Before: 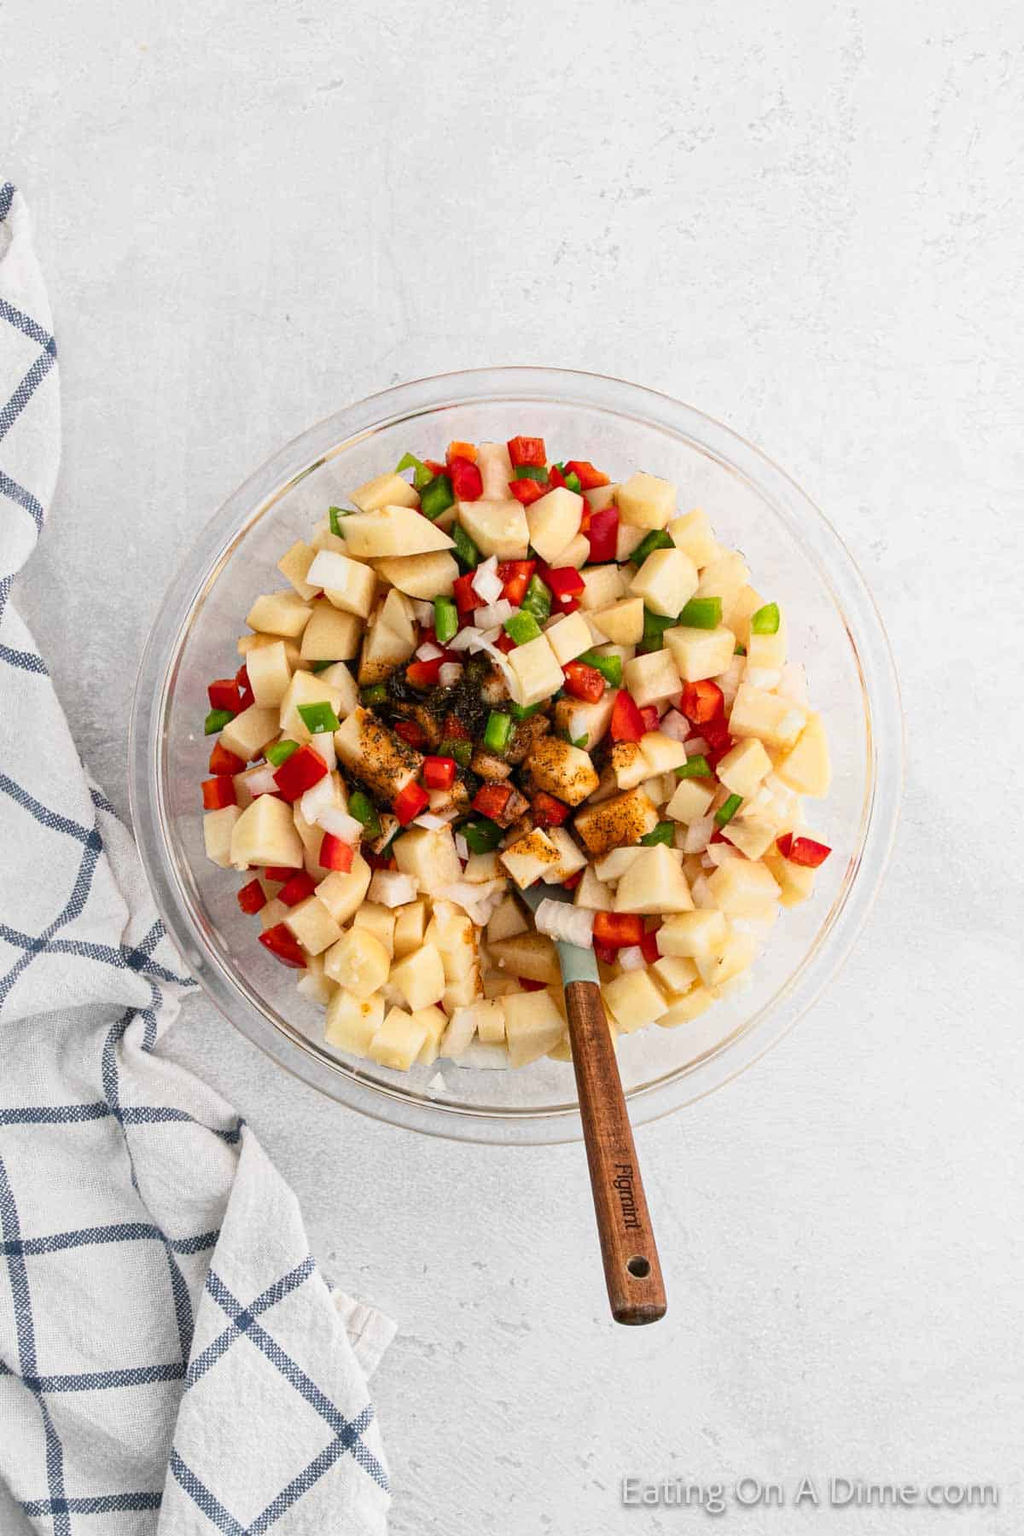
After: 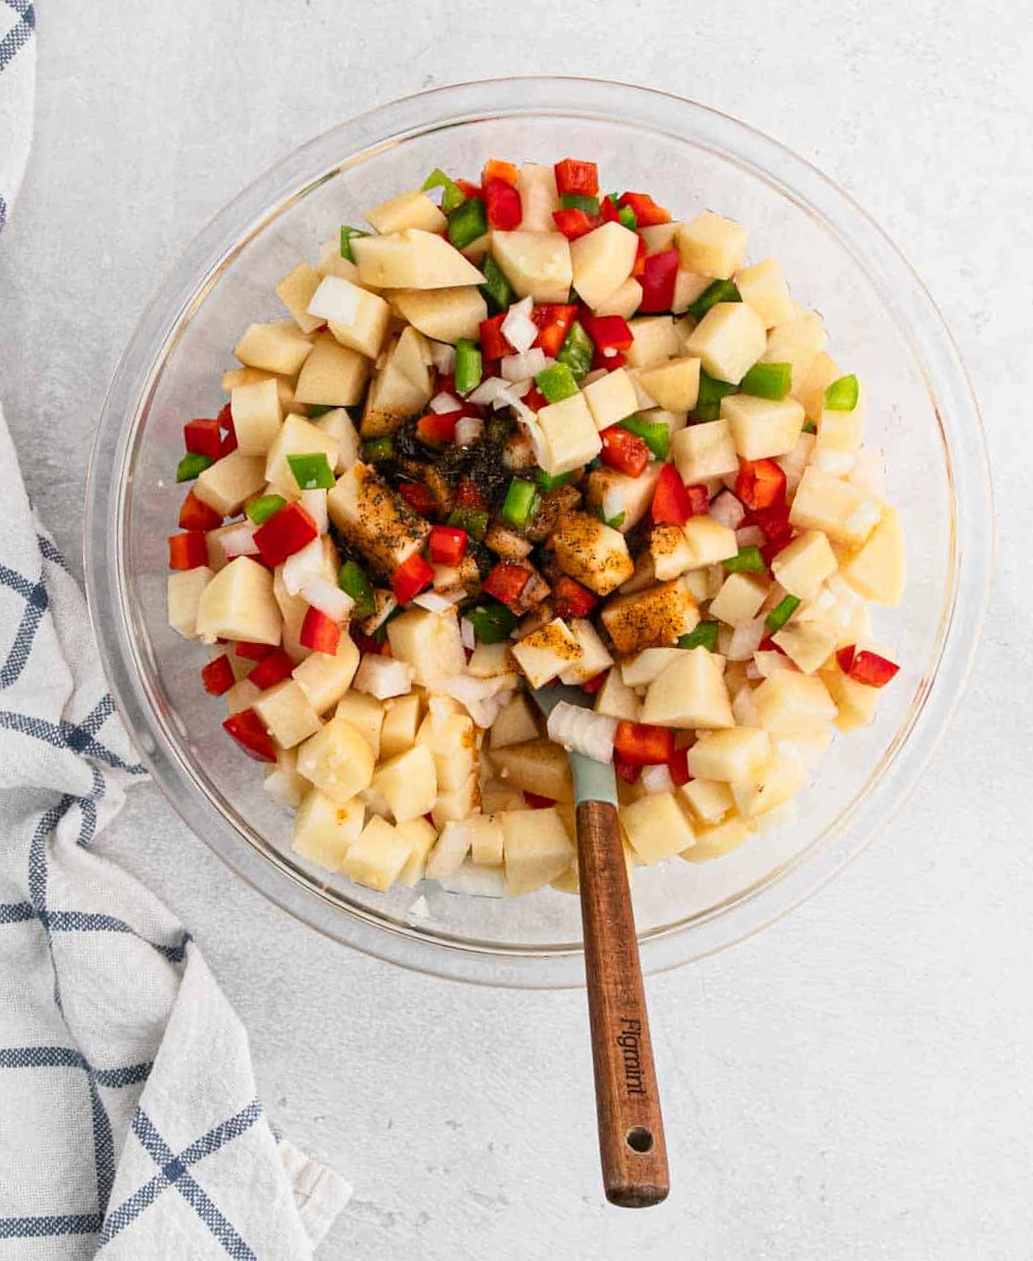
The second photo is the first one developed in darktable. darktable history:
crop and rotate: angle -4.04°, left 9.796%, top 20.987%, right 12.163%, bottom 11.898%
